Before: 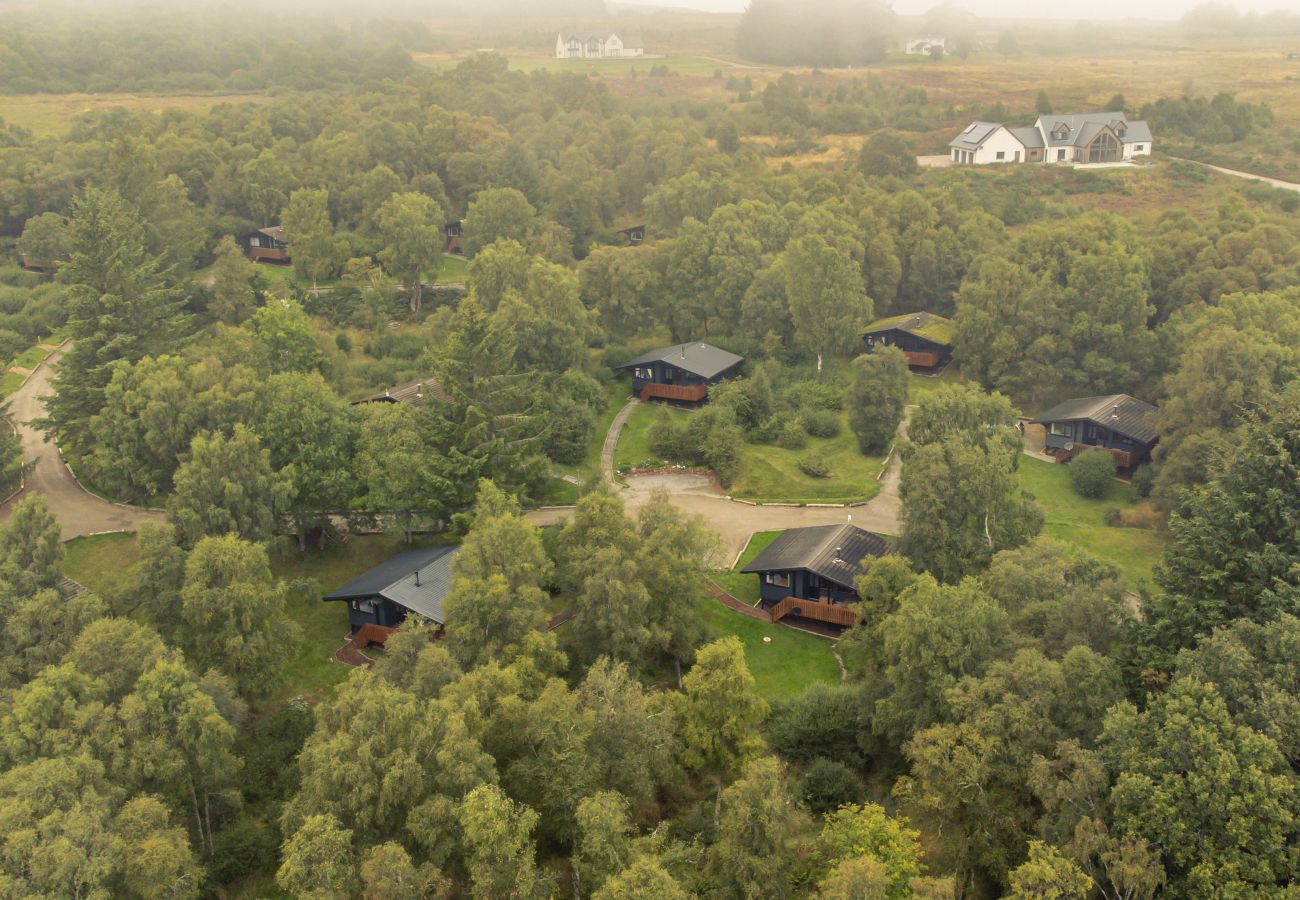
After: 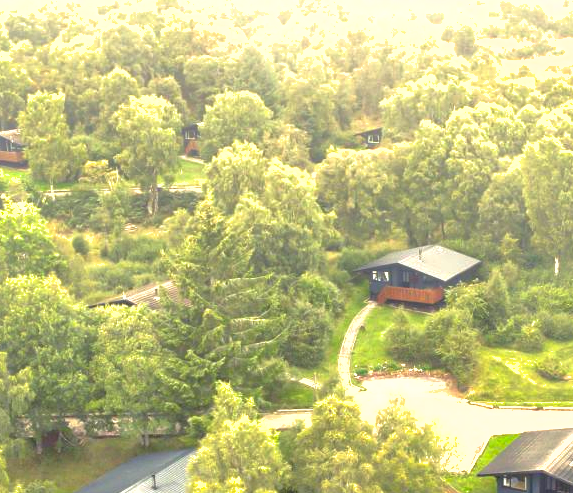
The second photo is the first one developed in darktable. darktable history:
exposure: black level correction 0, exposure 1.7 EV, compensate exposure bias true, compensate highlight preservation false
shadows and highlights: on, module defaults
crop: left 20.248%, top 10.86%, right 35.675%, bottom 34.321%
